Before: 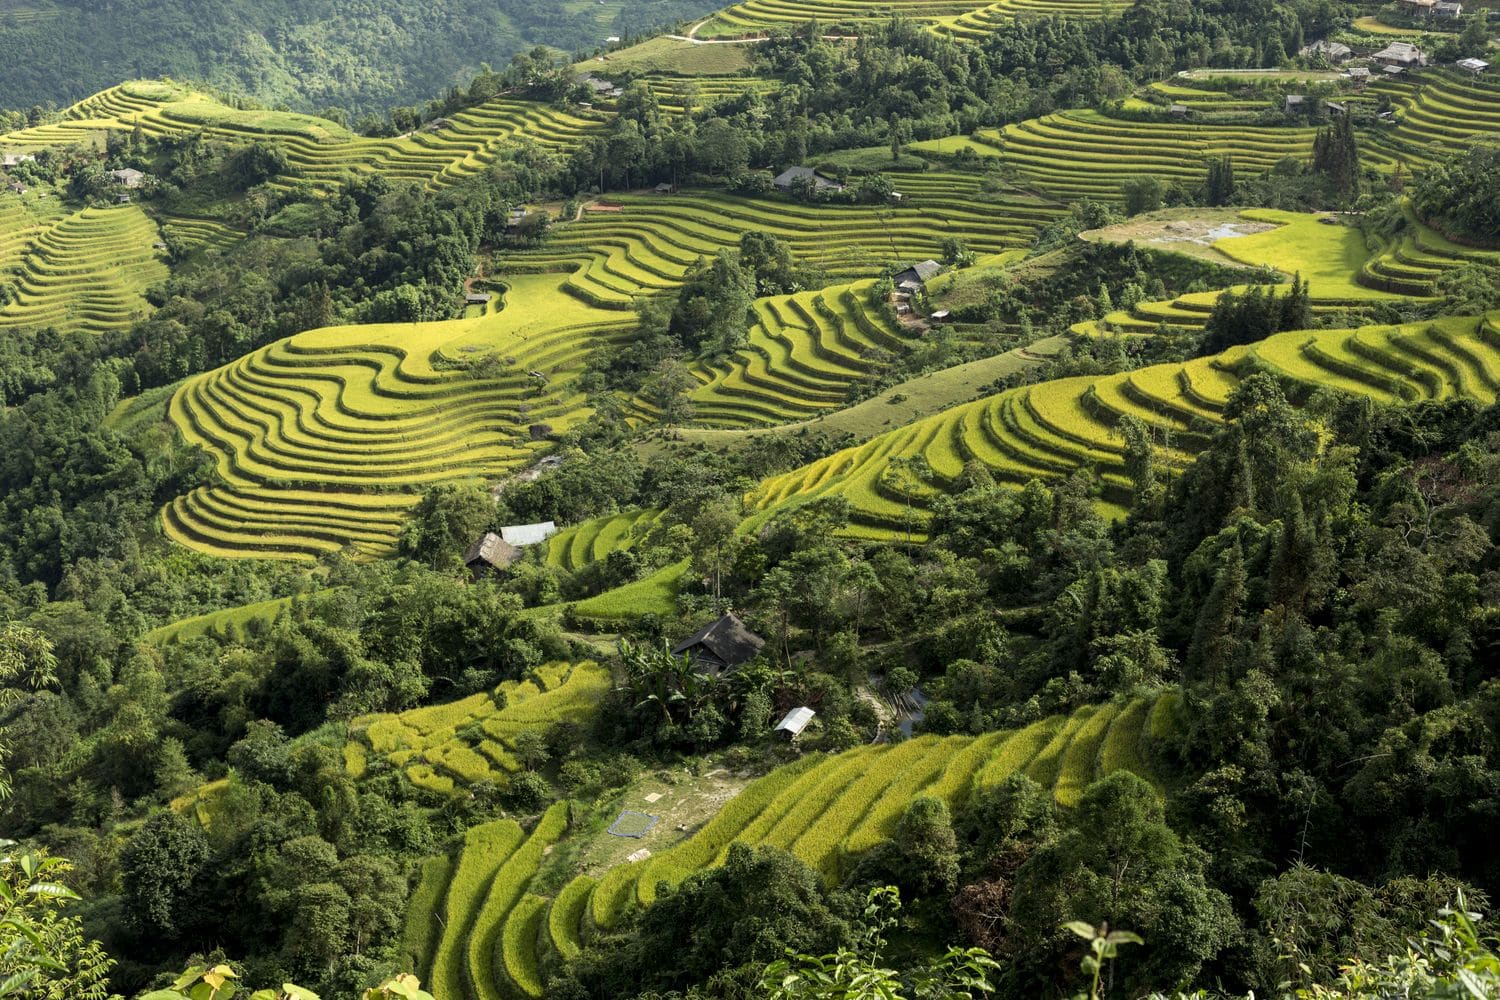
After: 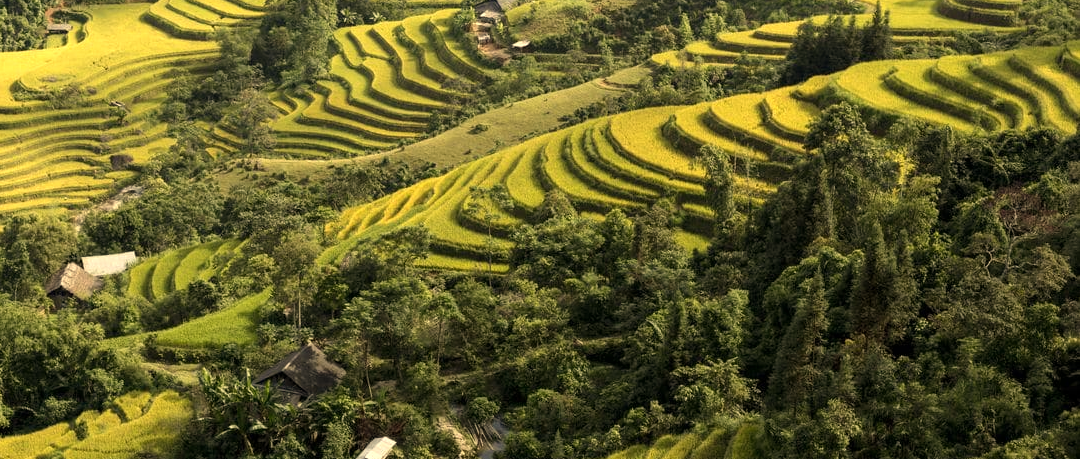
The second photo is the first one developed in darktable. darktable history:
crop and rotate: left 27.938%, top 27.046%, bottom 27.046%
white balance: red 1.123, blue 0.83
exposure: exposure 0.128 EV, compensate highlight preservation false
